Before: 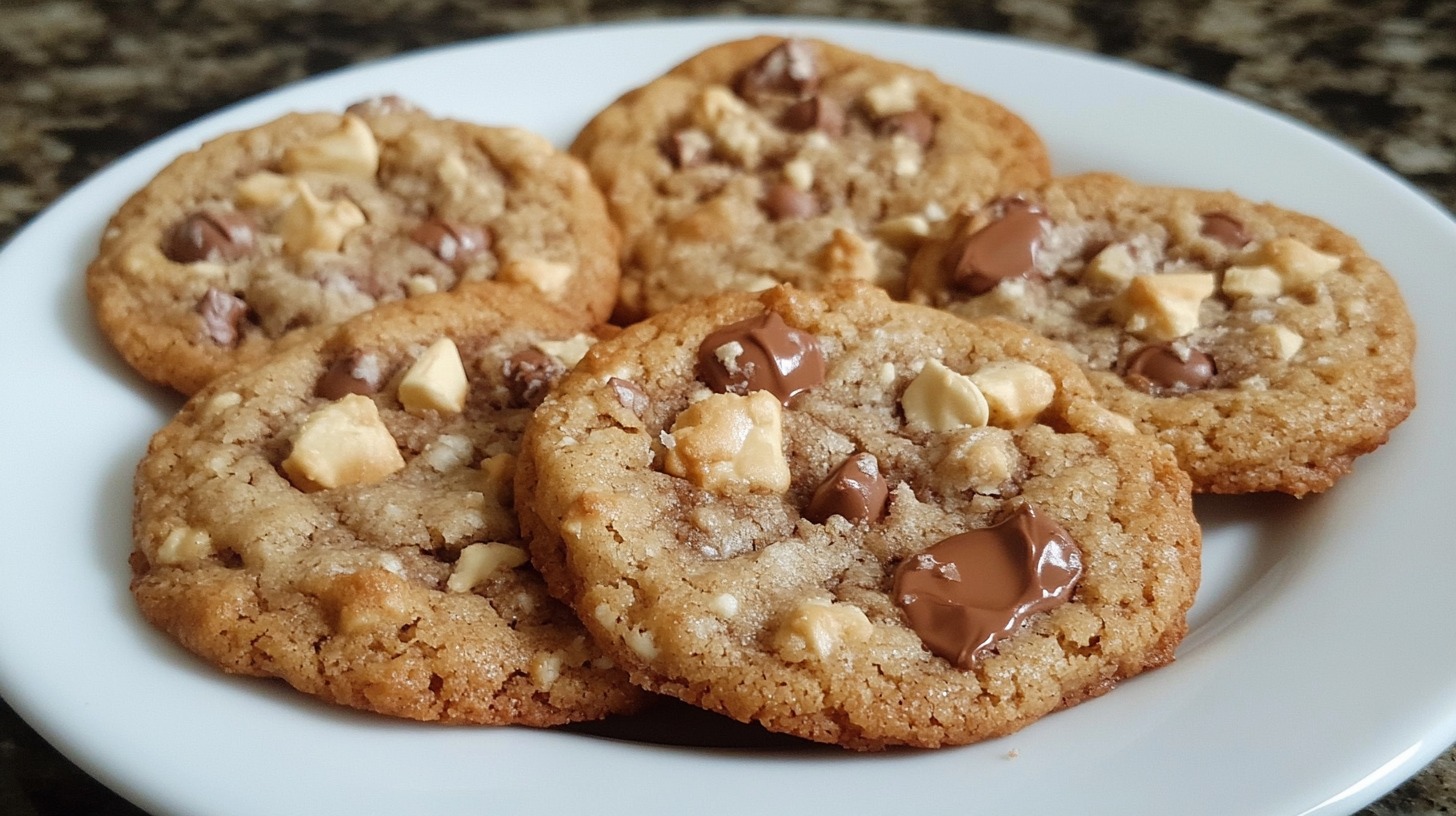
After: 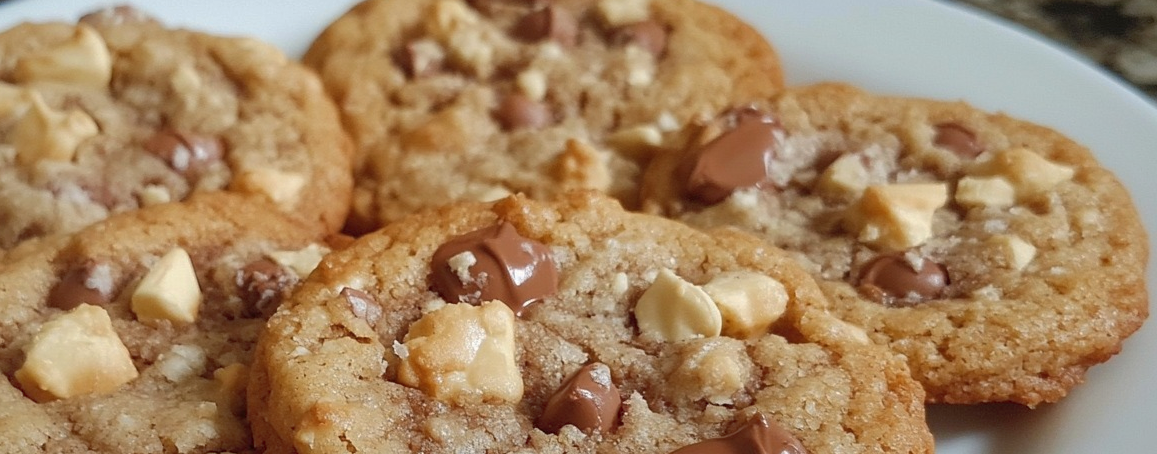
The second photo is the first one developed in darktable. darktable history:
shadows and highlights: on, module defaults
crop: left 18.38%, top 11.092%, right 2.134%, bottom 33.217%
